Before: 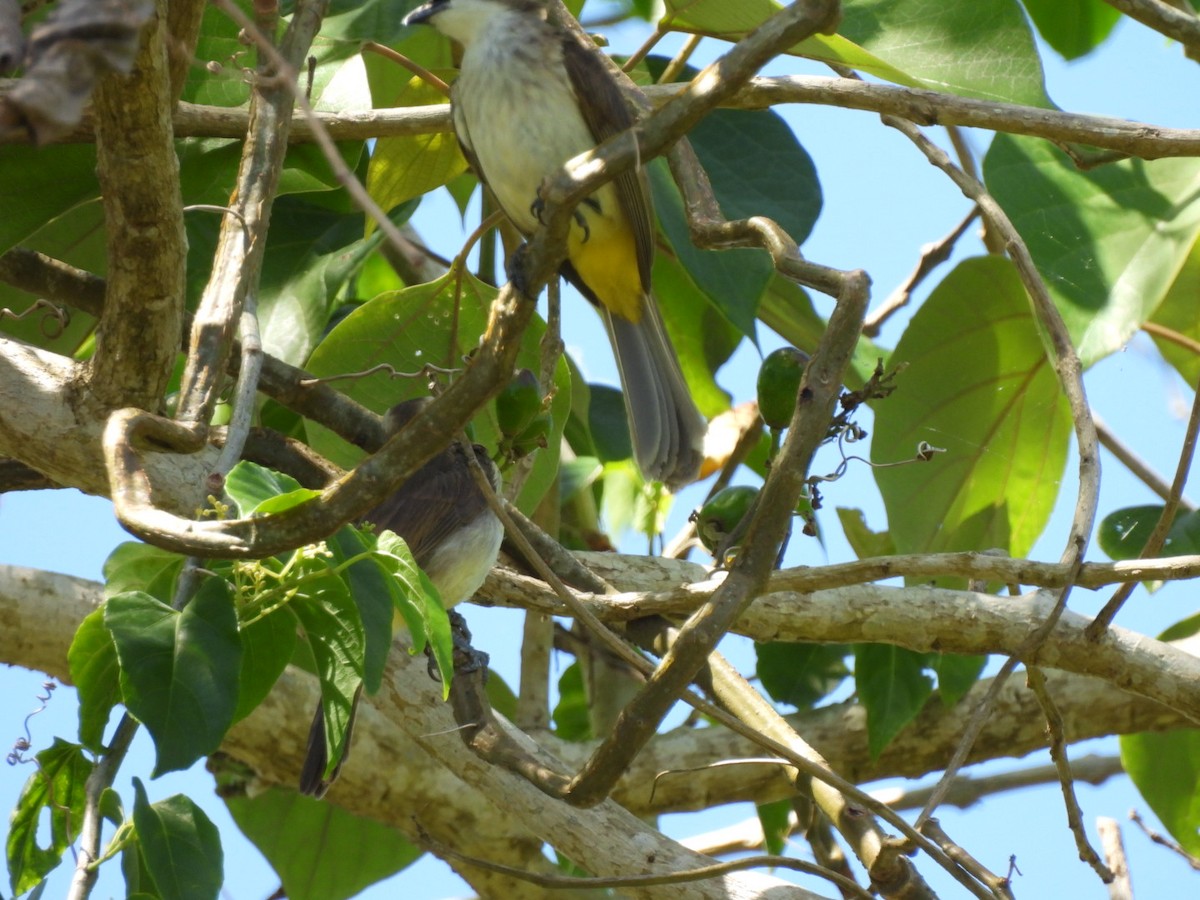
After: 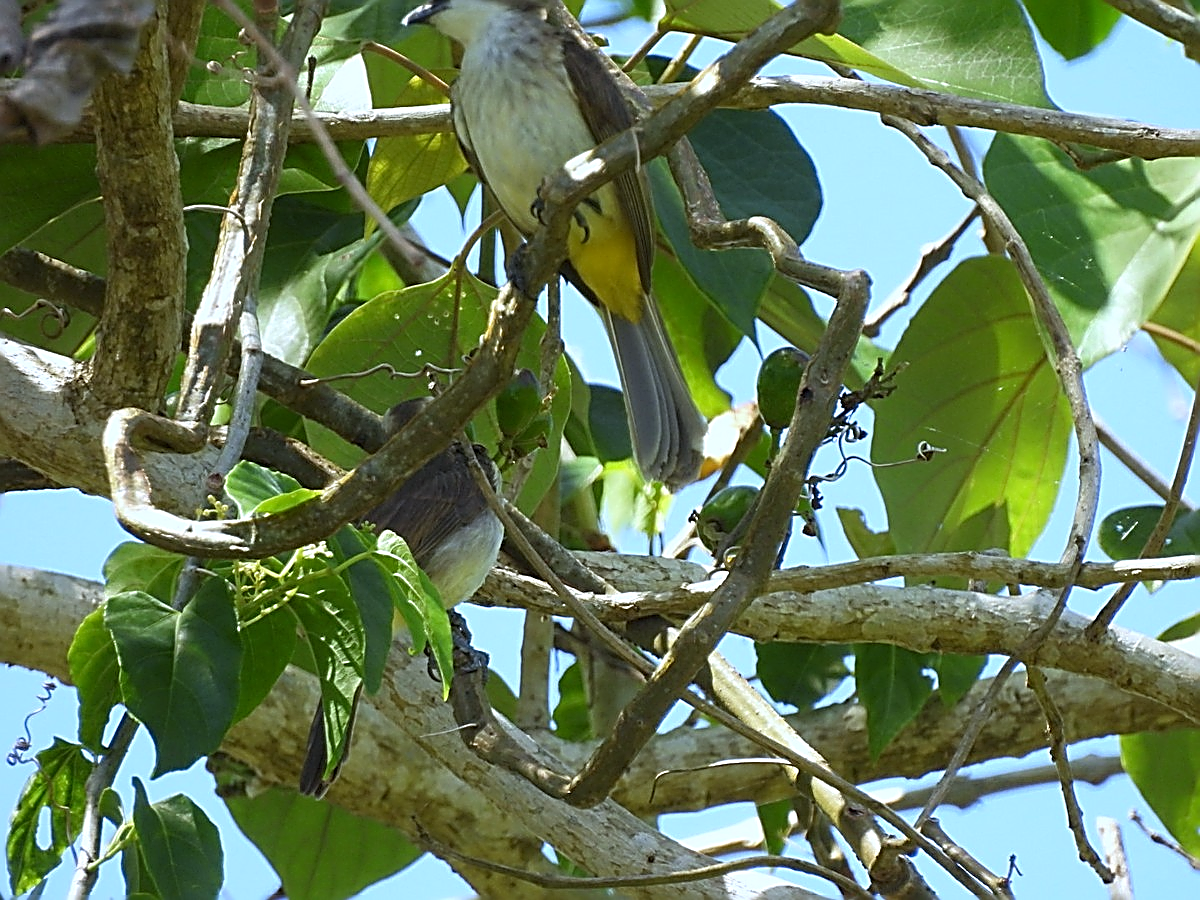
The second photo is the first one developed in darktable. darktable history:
white balance: red 0.931, blue 1.11
tone equalizer: on, module defaults
sharpen: amount 1.861
